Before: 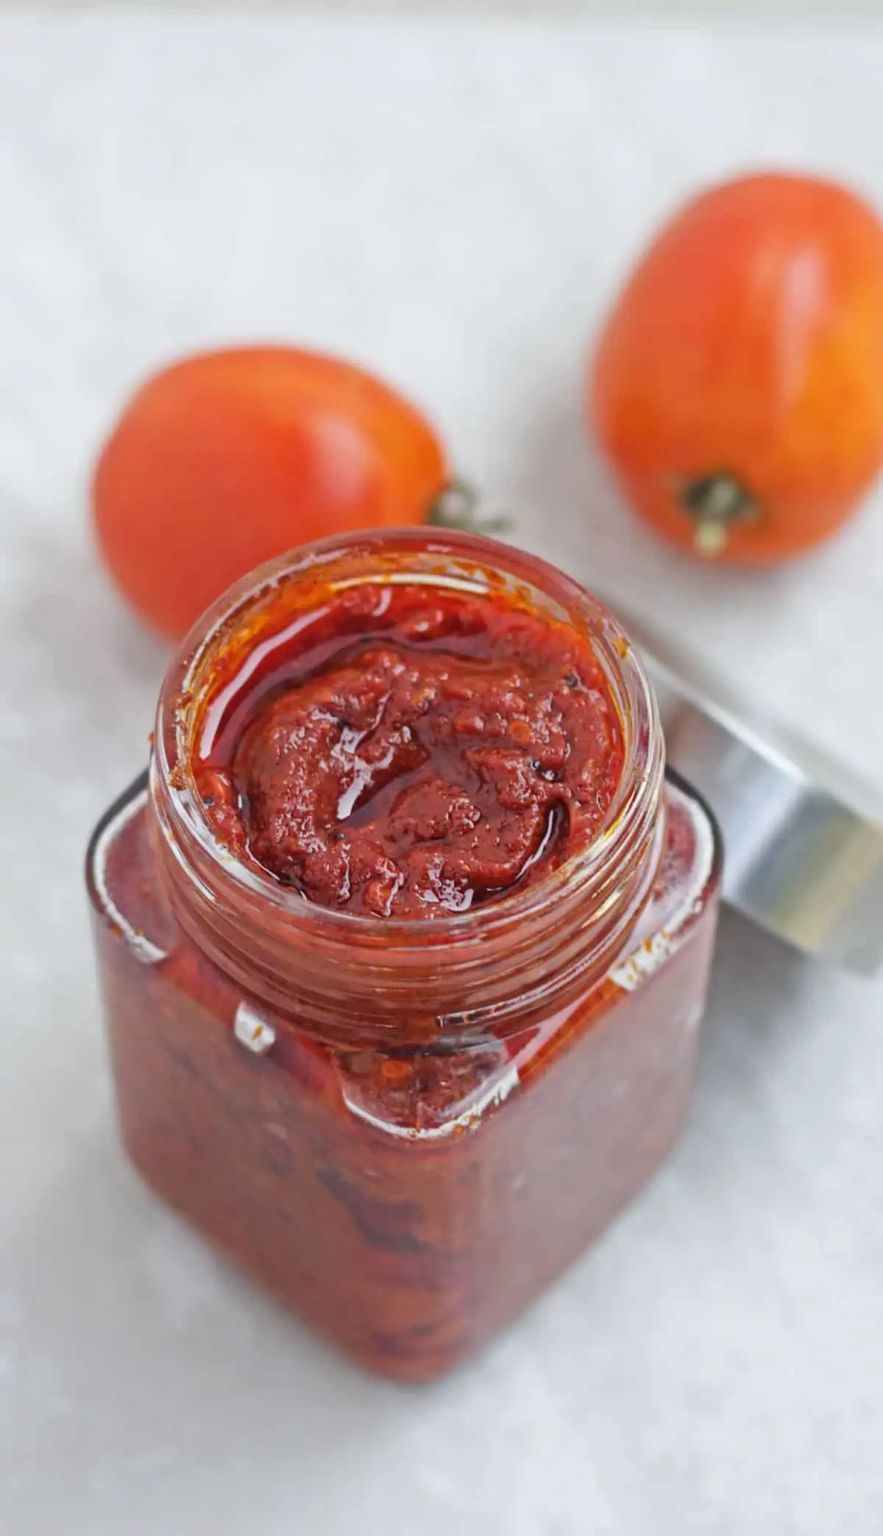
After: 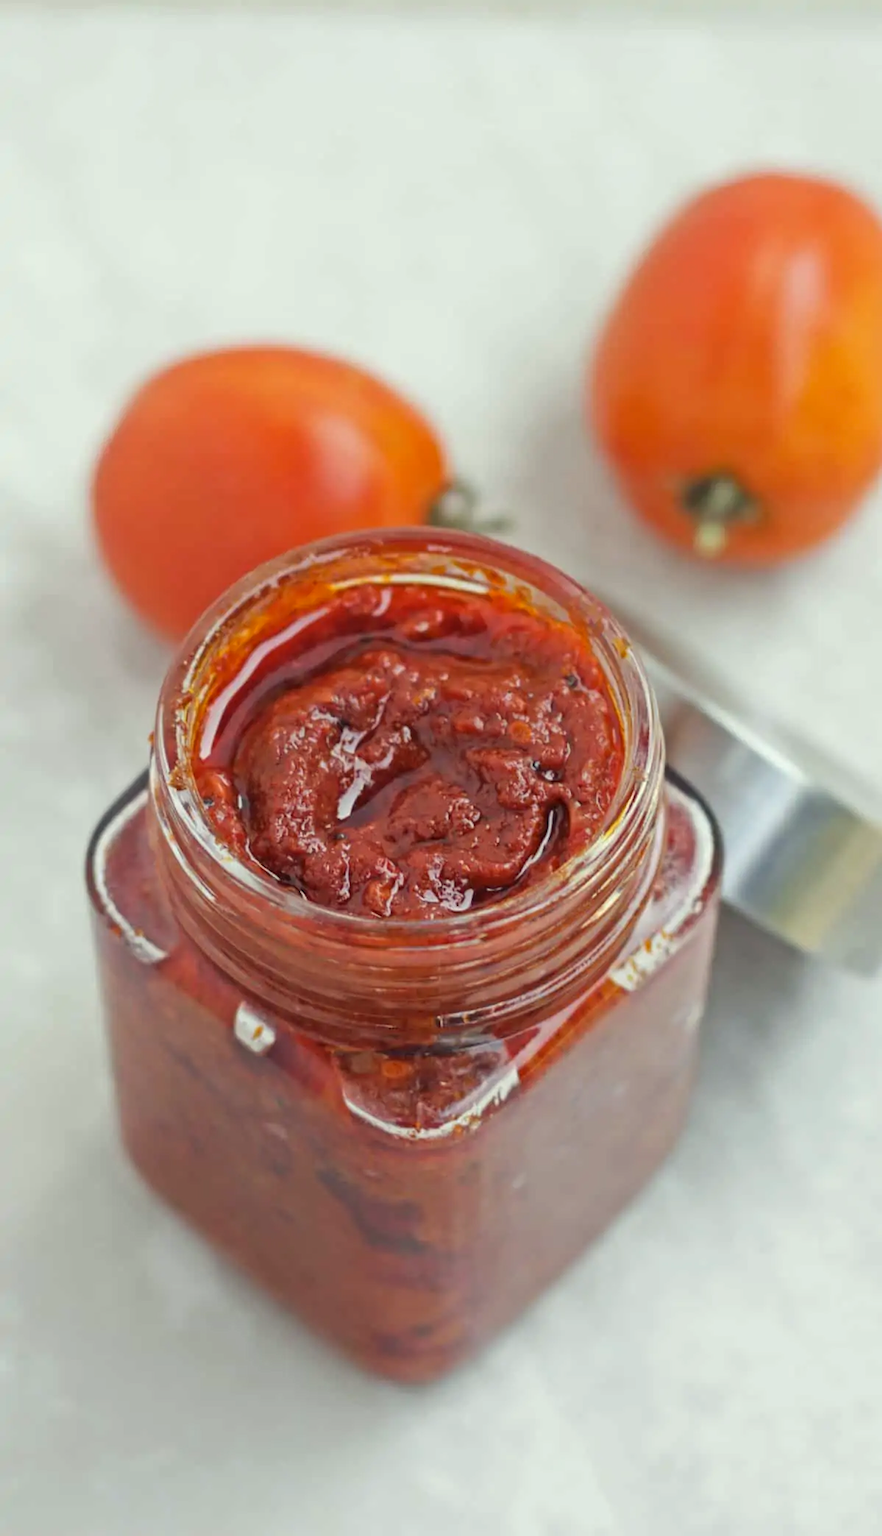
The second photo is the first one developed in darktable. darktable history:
color correction: highlights a* -4.27, highlights b* 6.9
